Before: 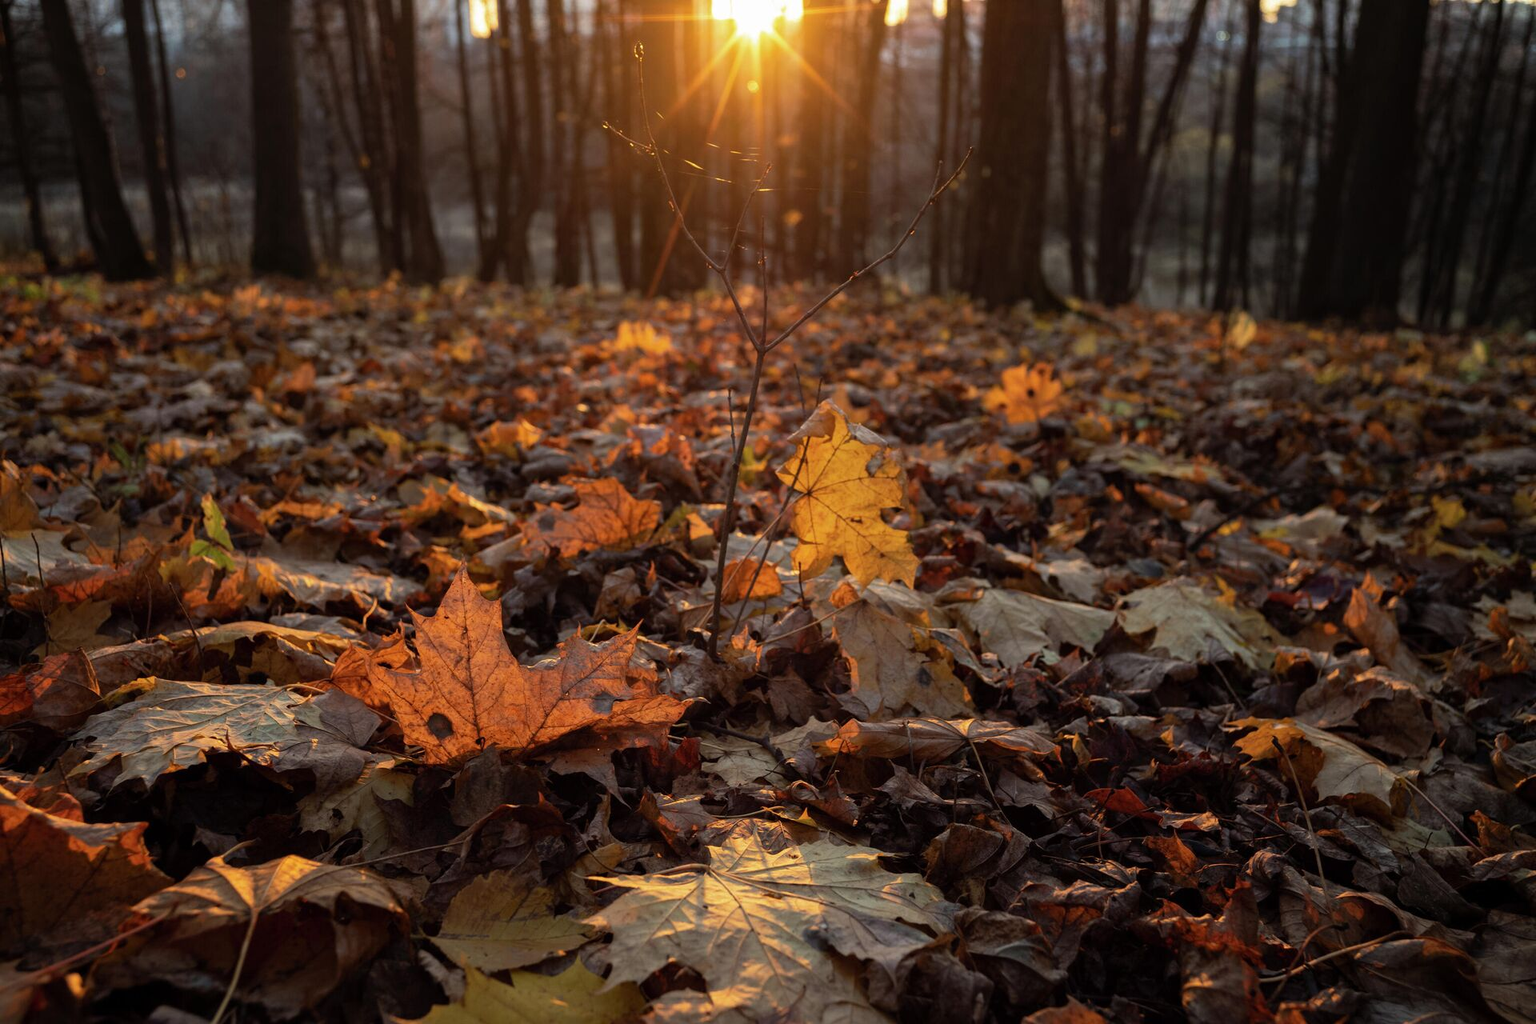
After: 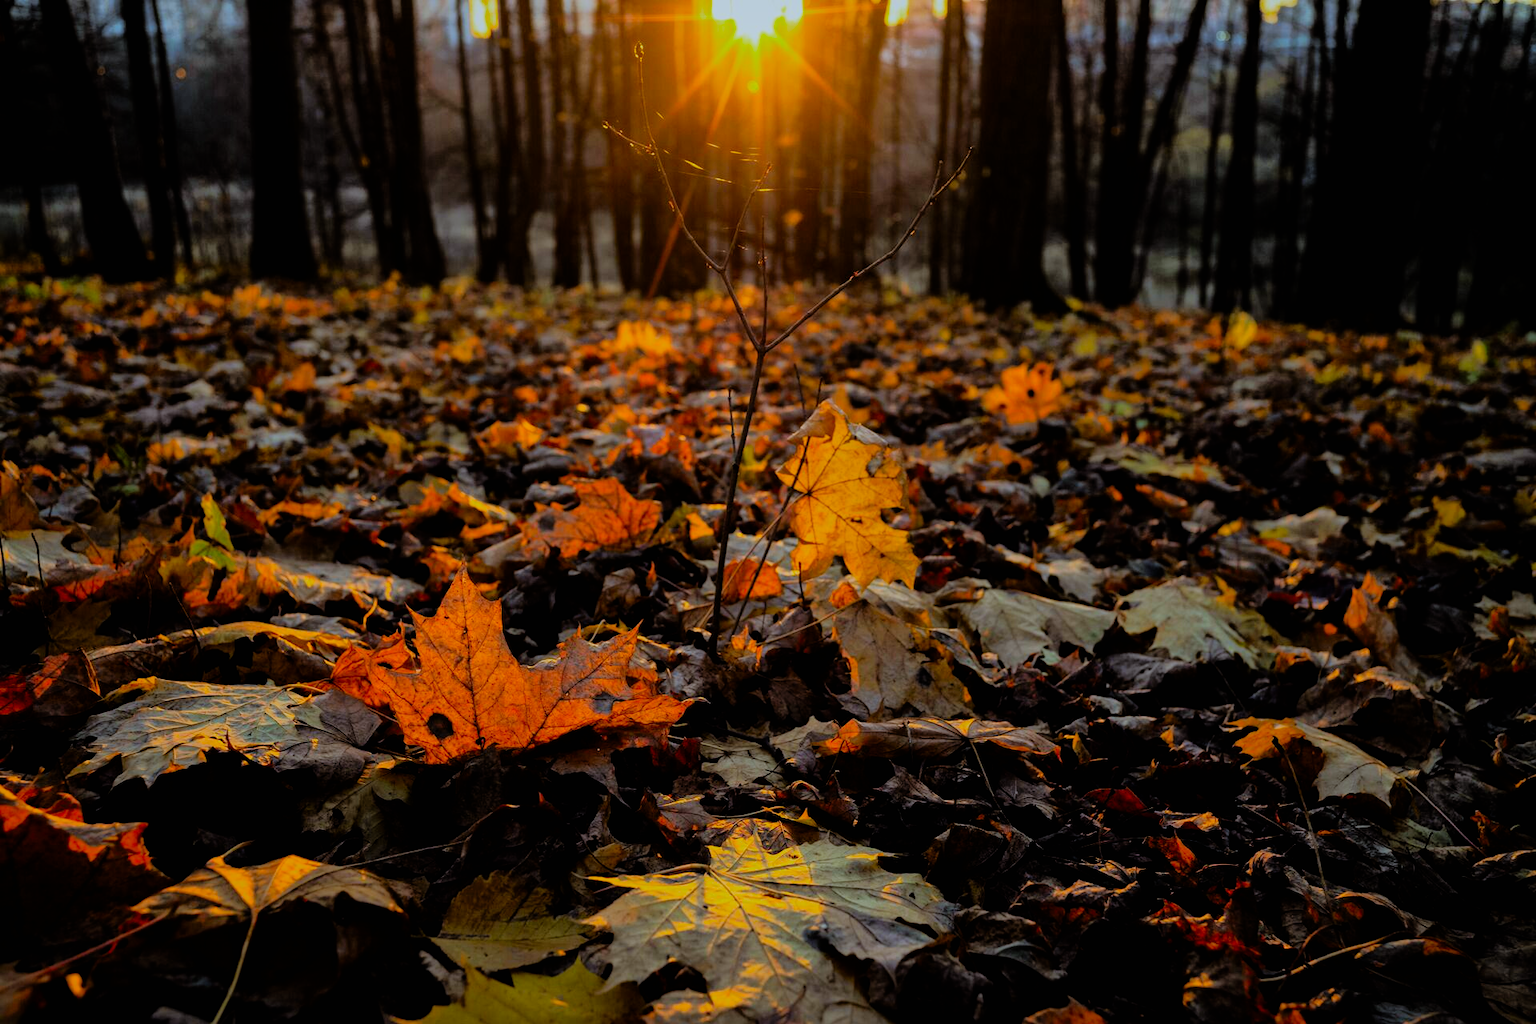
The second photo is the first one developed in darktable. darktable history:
color contrast: green-magenta contrast 1.55, blue-yellow contrast 1.83
filmic rgb: black relative exposure -5 EV, hardness 2.88, contrast 1.3, highlights saturation mix -30%
white balance: red 0.925, blue 1.046
shadows and highlights: shadows 40, highlights -60
